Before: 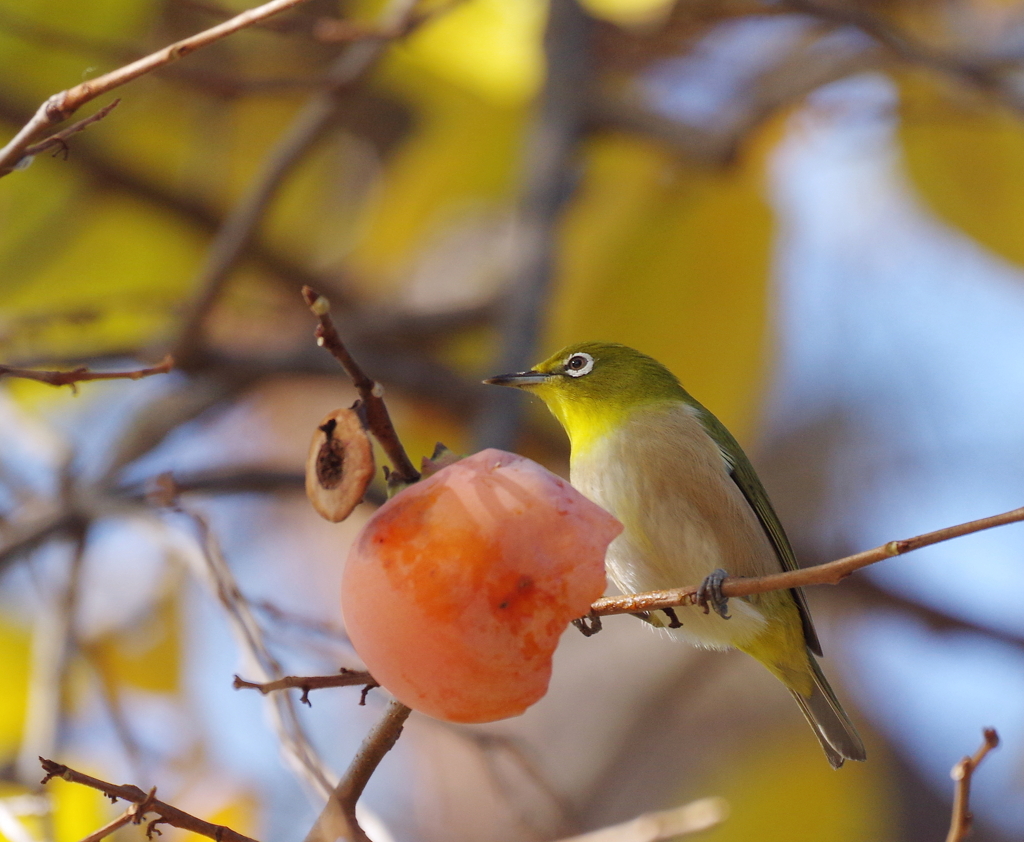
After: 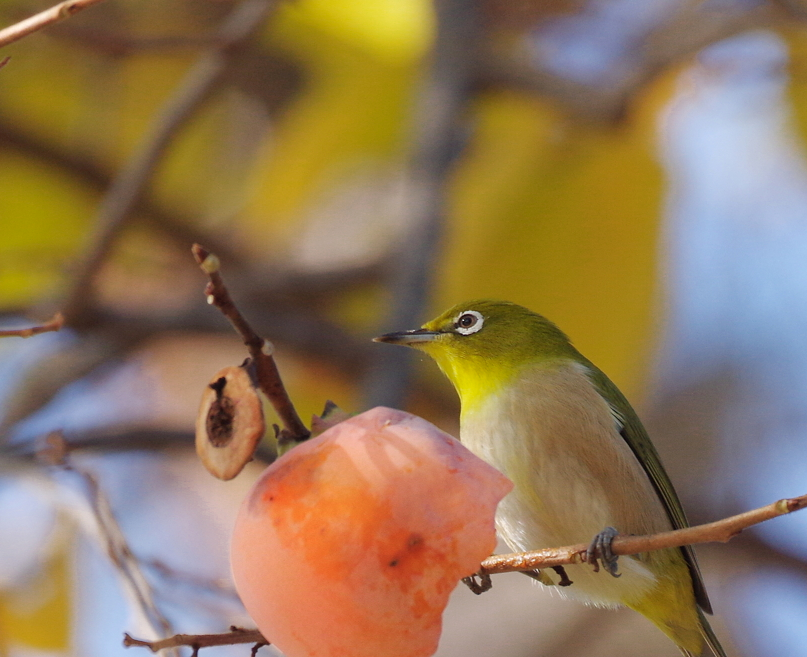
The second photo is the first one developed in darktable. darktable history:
color zones: curves: ch0 [(0, 0.465) (0.092, 0.596) (0.289, 0.464) (0.429, 0.453) (0.571, 0.464) (0.714, 0.455) (0.857, 0.462) (1, 0.465)]
crop and rotate: left 10.77%, top 5.1%, right 10.41%, bottom 16.76%
